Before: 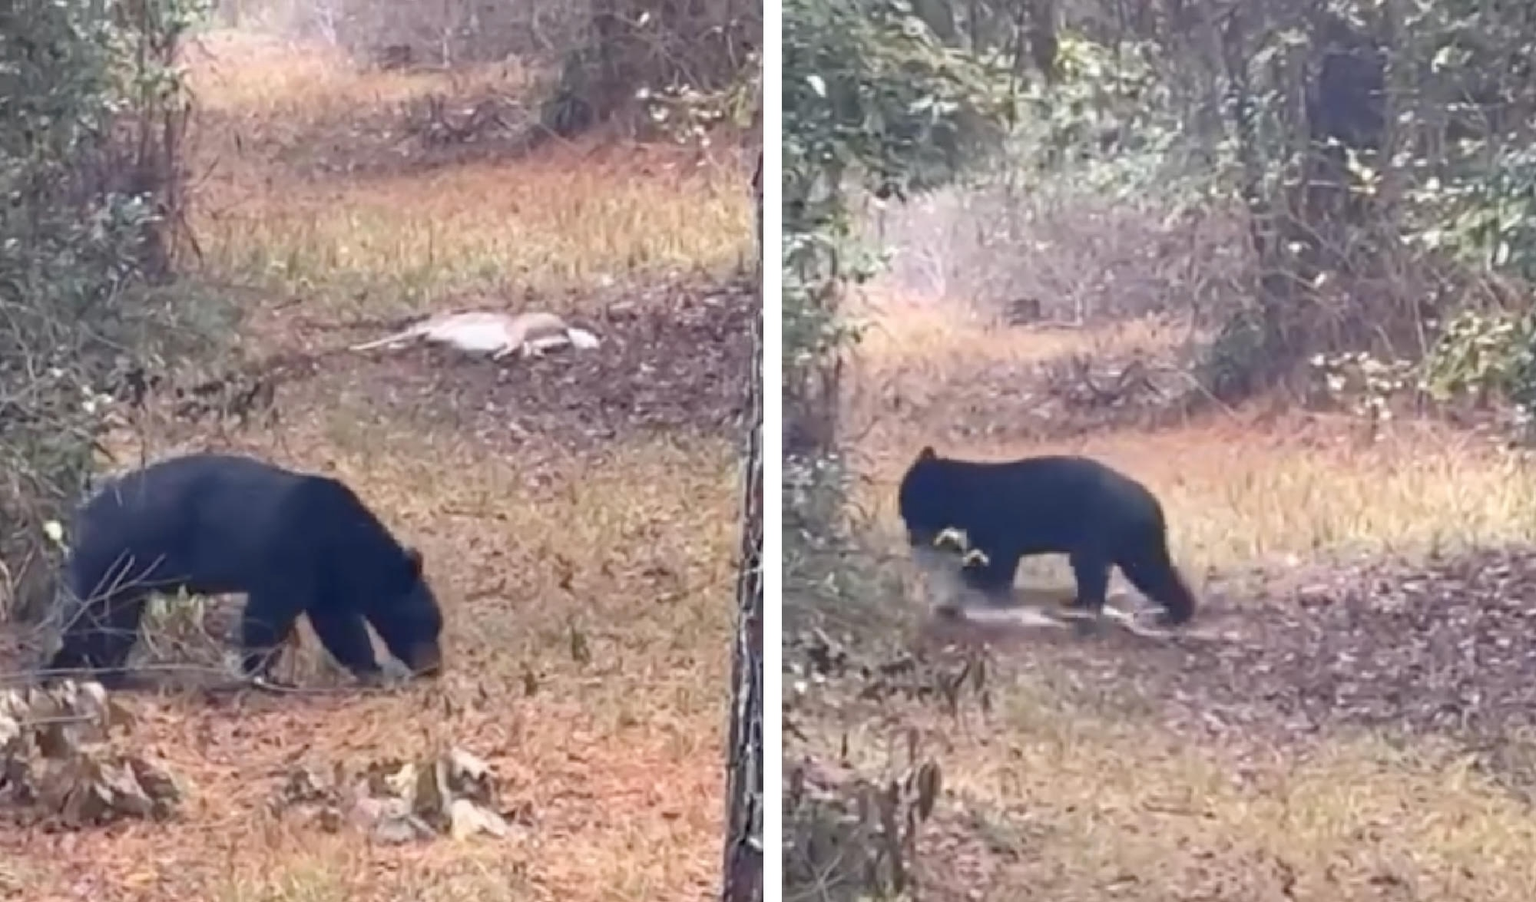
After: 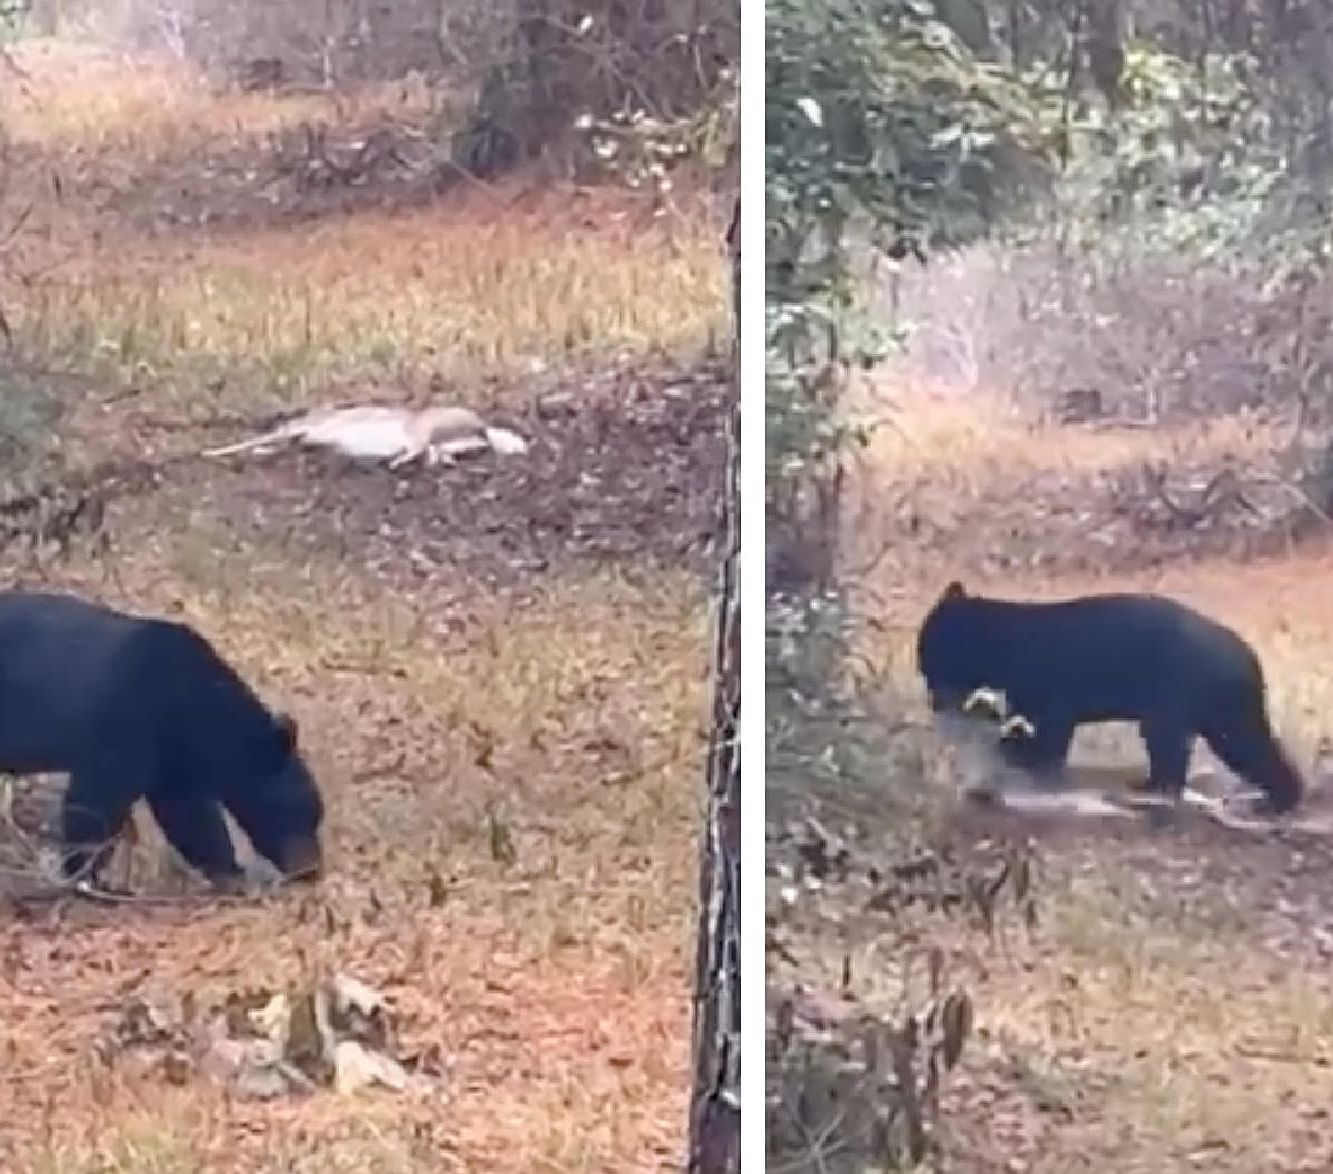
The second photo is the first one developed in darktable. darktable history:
sharpen: on, module defaults
crop and rotate: left 12.673%, right 20.66%
